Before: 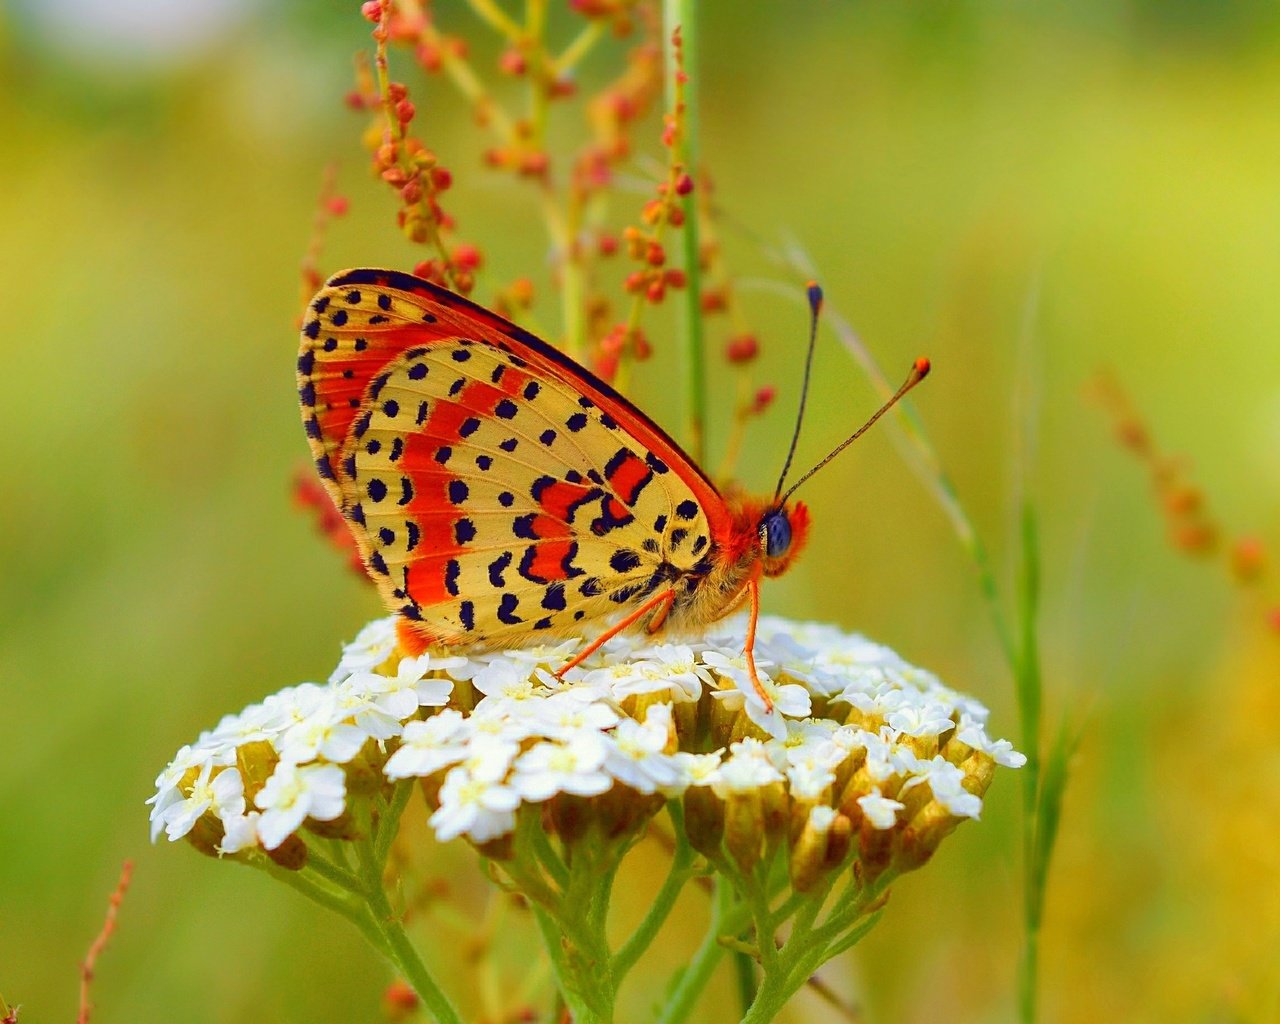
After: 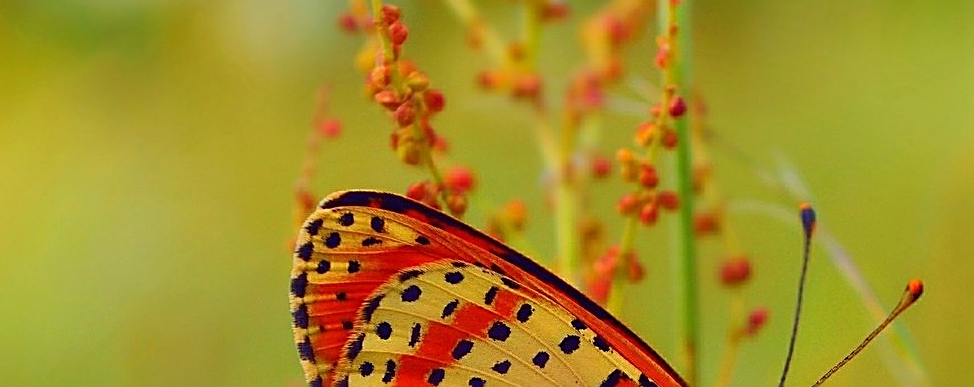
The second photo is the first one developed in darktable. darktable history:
crop: left 0.575%, top 7.627%, right 23.288%, bottom 54.571%
sharpen: on, module defaults
